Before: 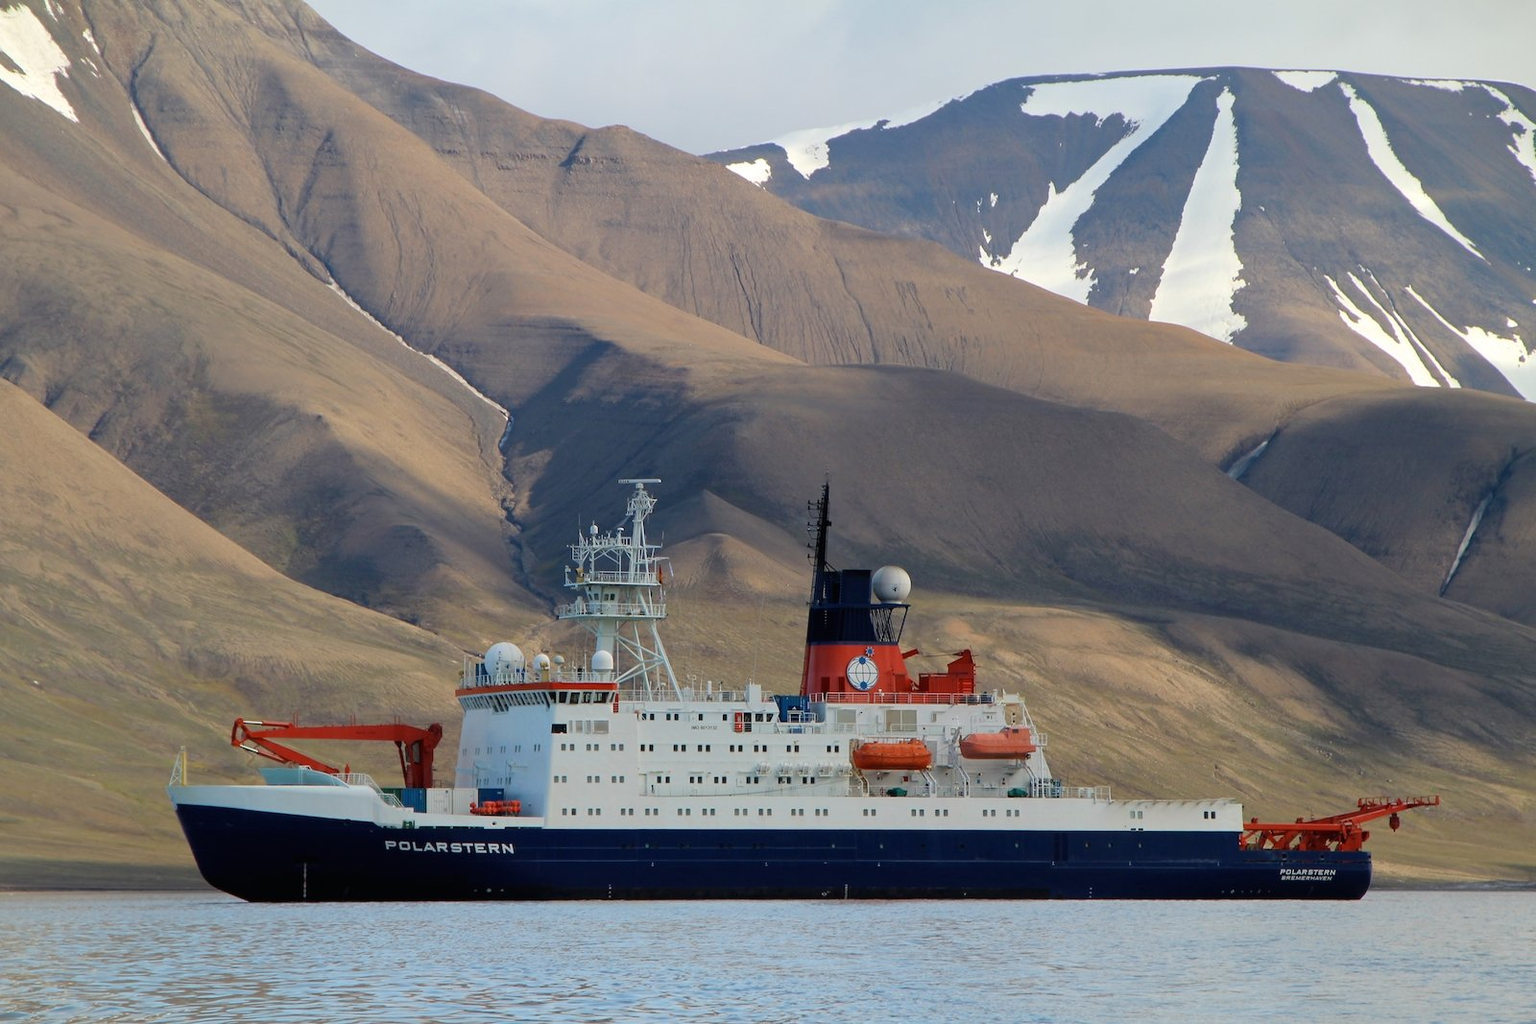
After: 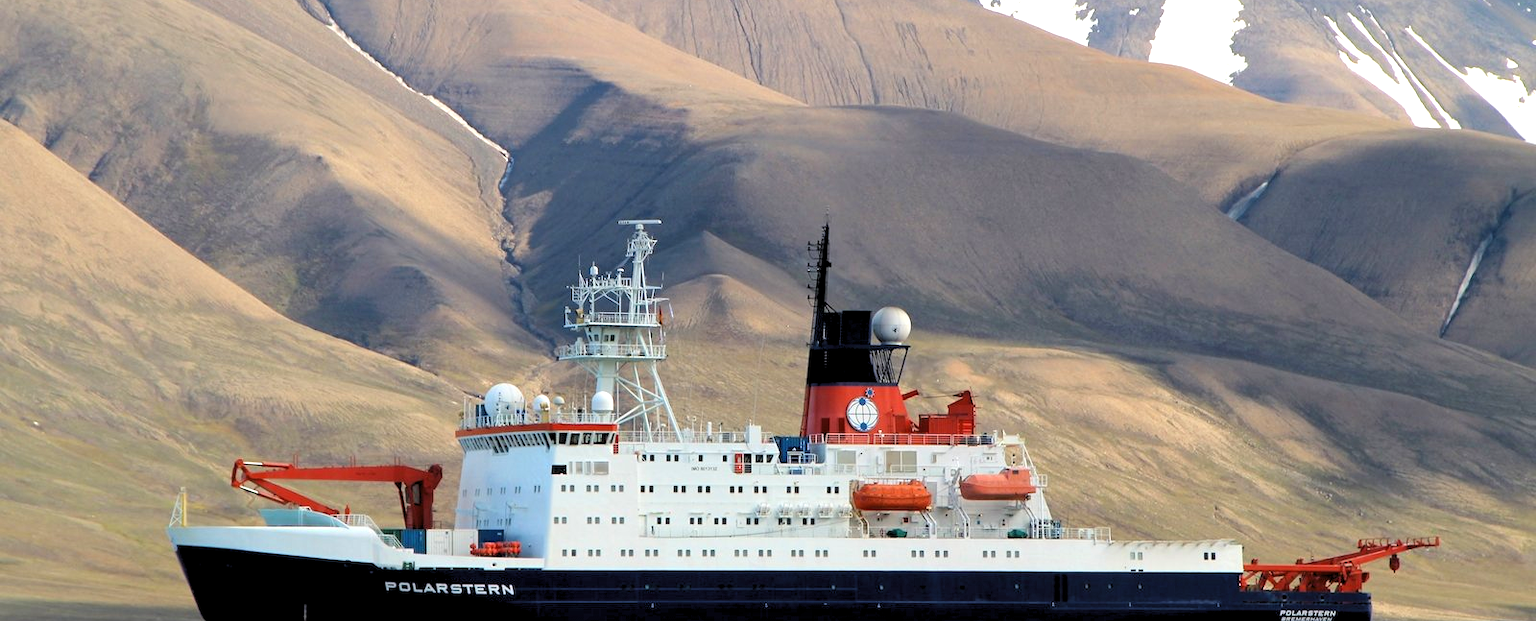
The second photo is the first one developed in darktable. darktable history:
exposure: exposure 0.722 EV, compensate highlight preservation false
crop and rotate: top 25.357%, bottom 13.942%
levels: levels [0.073, 0.497, 0.972]
